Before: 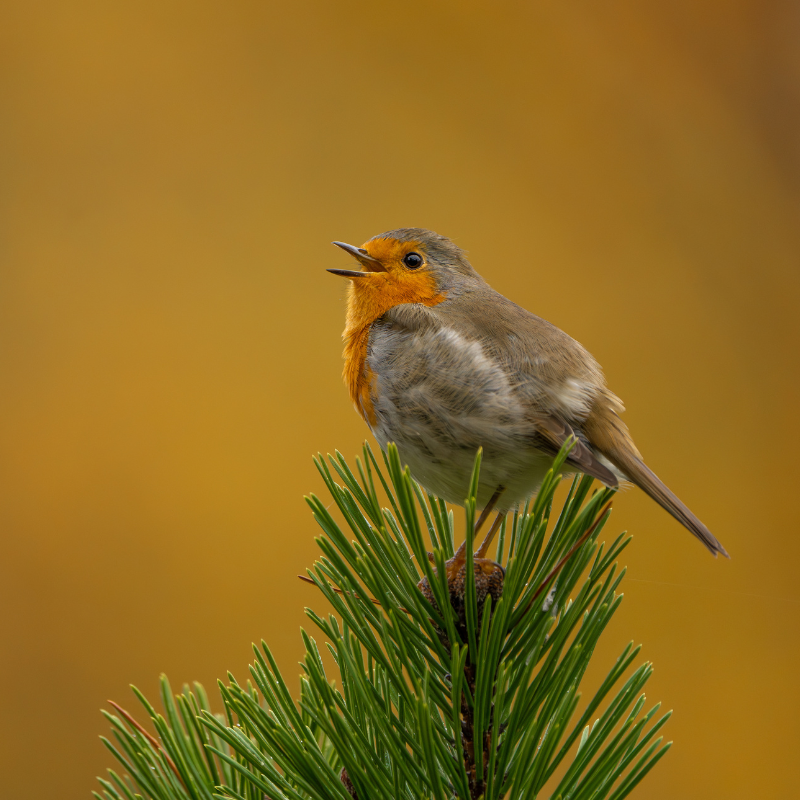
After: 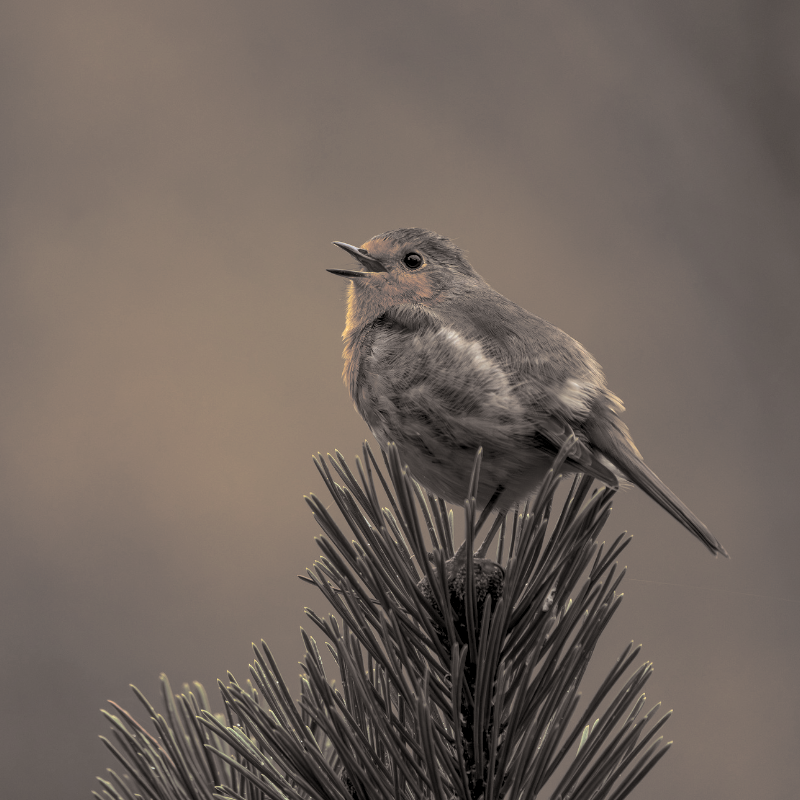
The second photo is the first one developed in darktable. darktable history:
split-toning: shadows › hue 26°, shadows › saturation 0.09, highlights › hue 40°, highlights › saturation 0.18, balance -63, compress 0%
local contrast: on, module defaults
